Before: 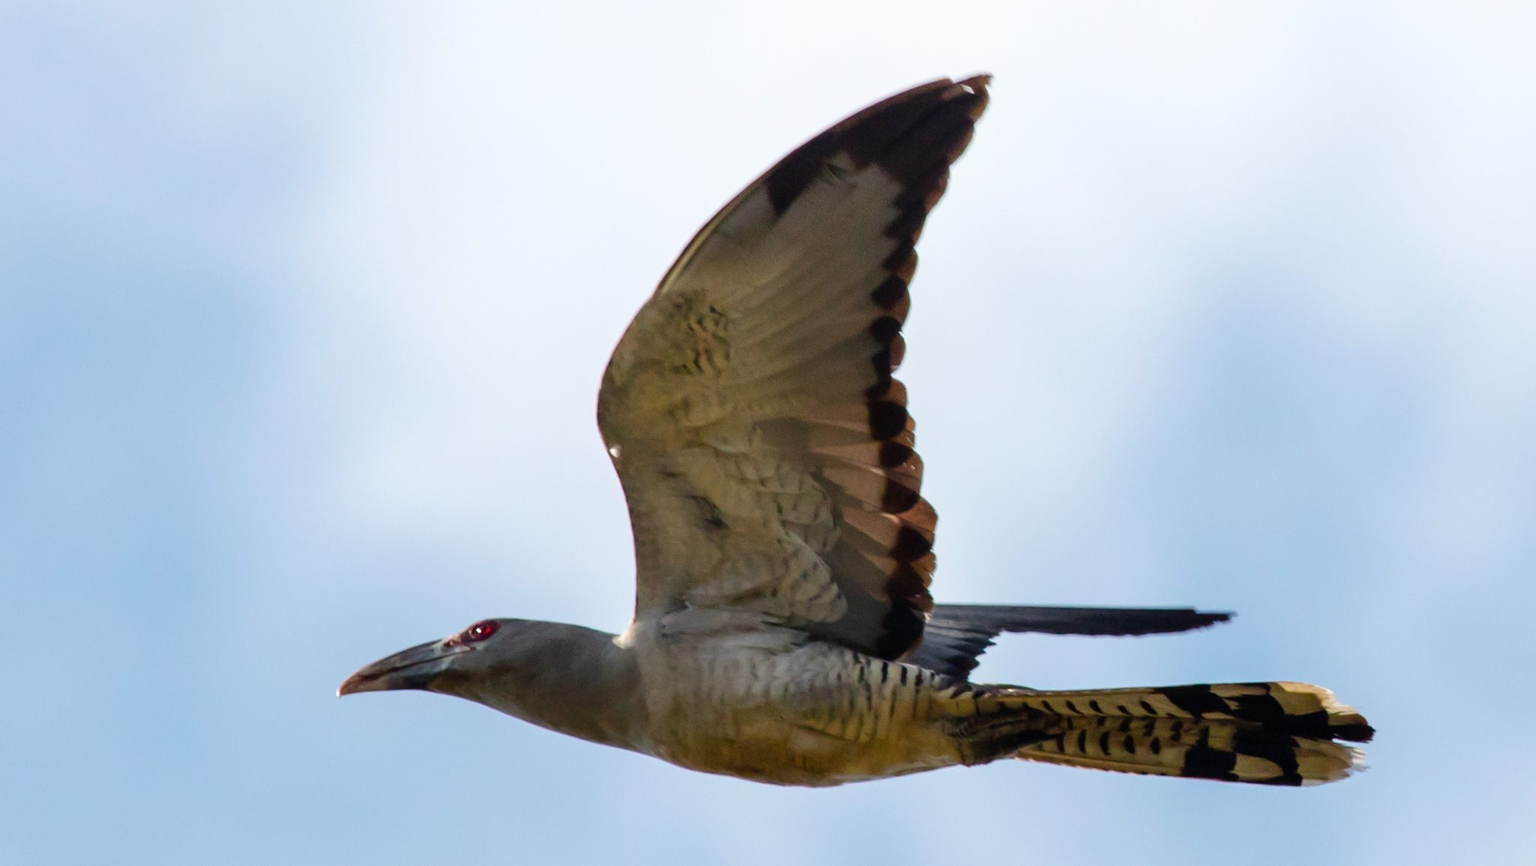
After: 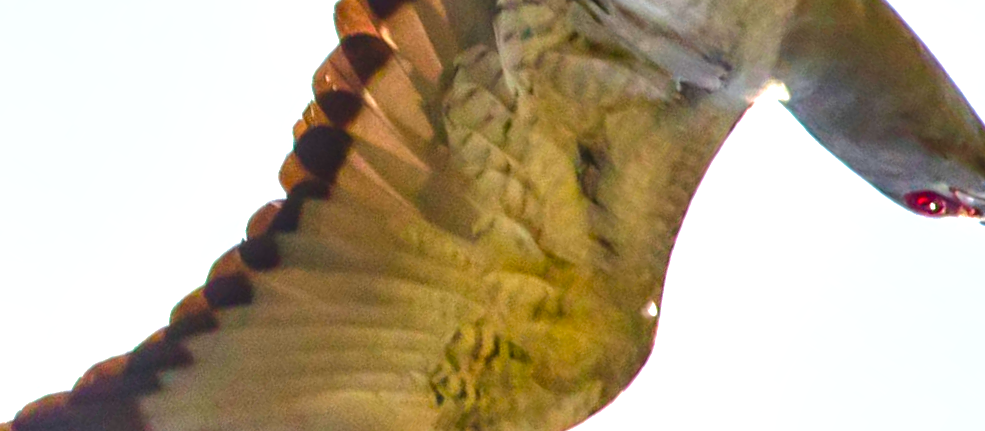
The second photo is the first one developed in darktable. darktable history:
local contrast: detail 150%
shadows and highlights: on, module defaults
velvia: strength 51.63%, mid-tones bias 0.509
crop and rotate: angle 147.47°, left 9.104%, top 15.642%, right 4.441%, bottom 17.139%
color calibration: illuminant same as pipeline (D50), adaptation XYZ, x 0.347, y 0.358, temperature 5024.11 K
tone equalizer: on, module defaults
exposure: black level correction -0.006, exposure 1 EV, compensate exposure bias true, compensate highlight preservation false
